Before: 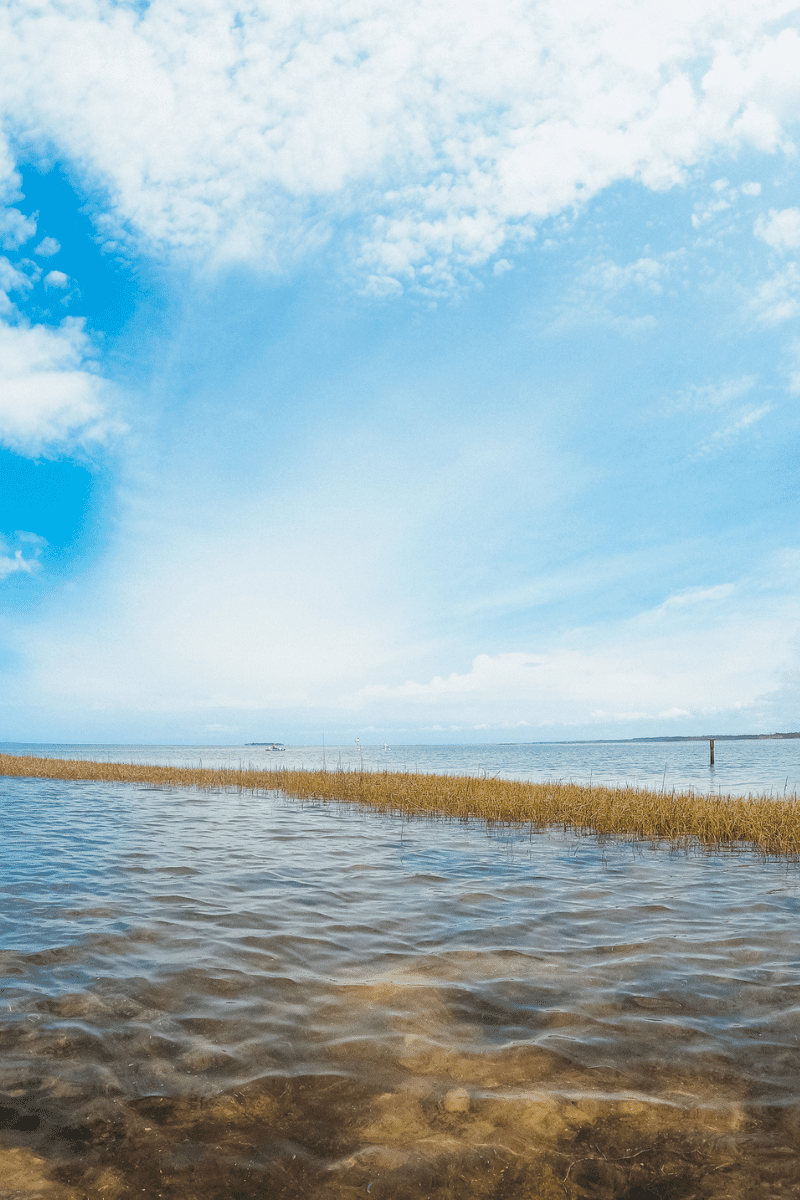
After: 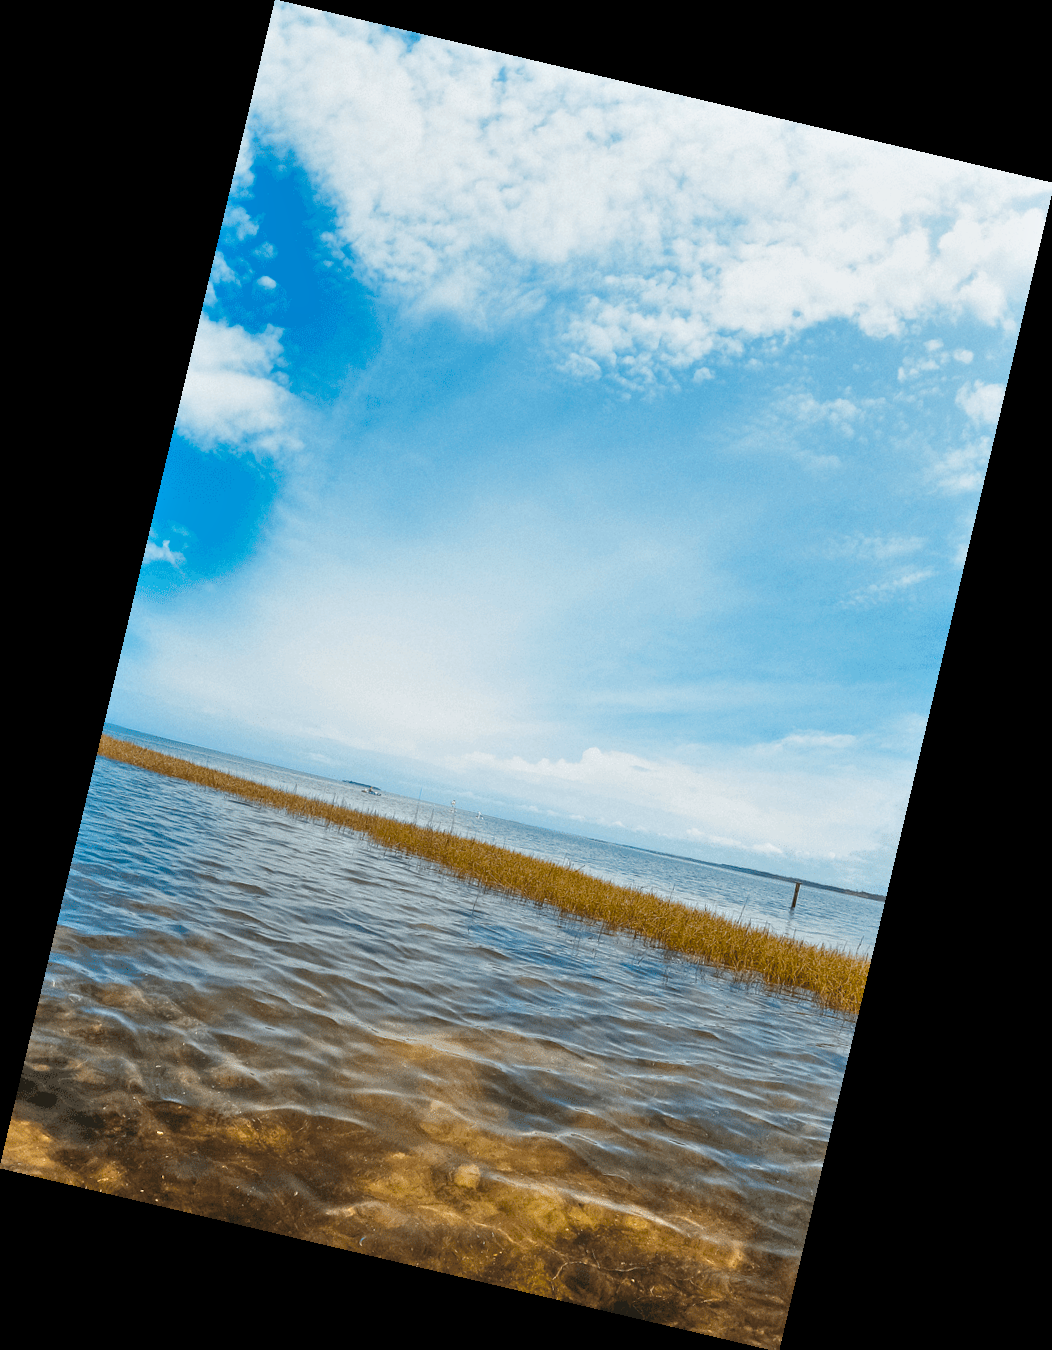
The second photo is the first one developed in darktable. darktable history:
contrast brightness saturation: brightness -0.25, saturation 0.2
rotate and perspective: rotation 13.27°, automatic cropping off
tone equalizer: -7 EV 0.15 EV, -6 EV 0.6 EV, -5 EV 1.15 EV, -4 EV 1.33 EV, -3 EV 1.15 EV, -2 EV 0.6 EV, -1 EV 0.15 EV, mask exposure compensation -0.5 EV
